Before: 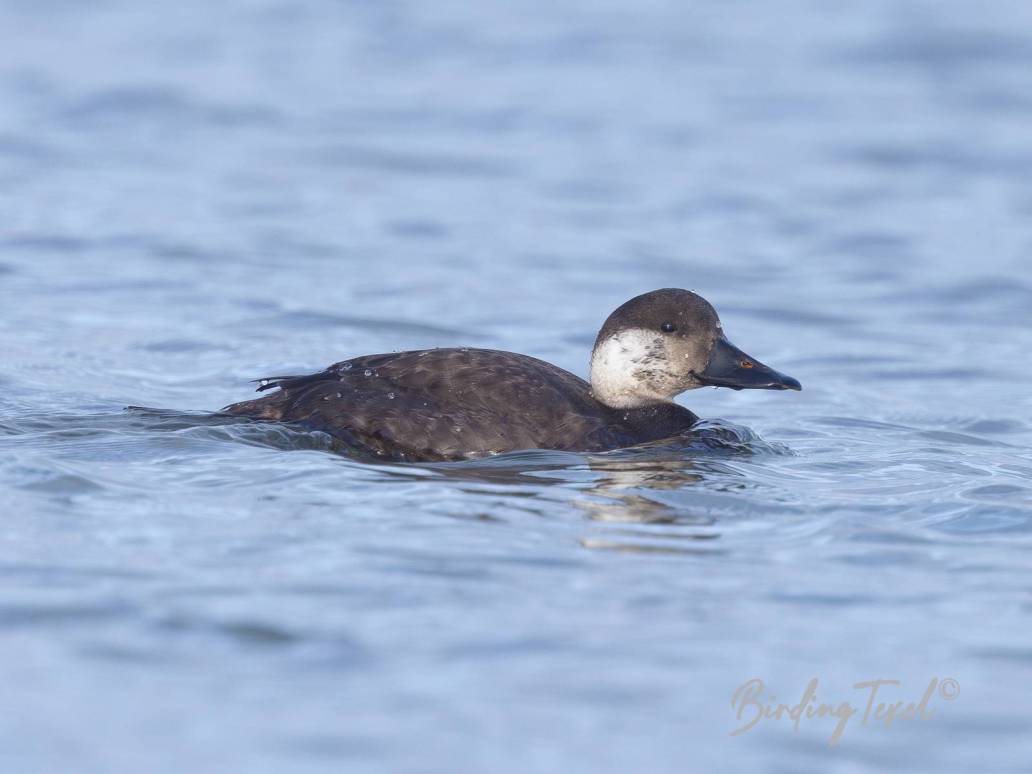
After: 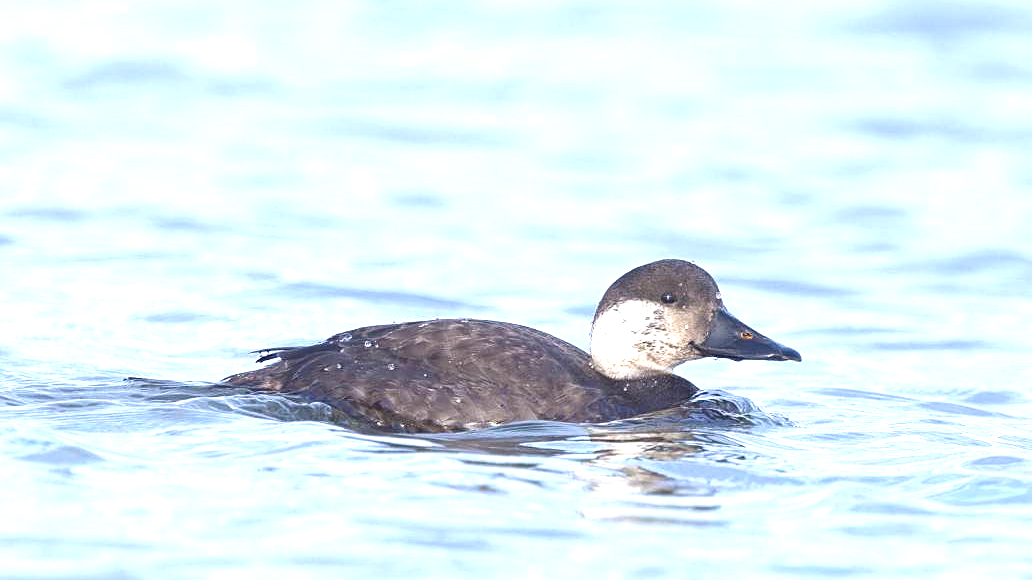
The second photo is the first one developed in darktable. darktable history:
exposure: black level correction 0, exposure 1.2 EV, compensate highlight preservation false
crop: top 3.857%, bottom 21.132%
sharpen: on, module defaults
